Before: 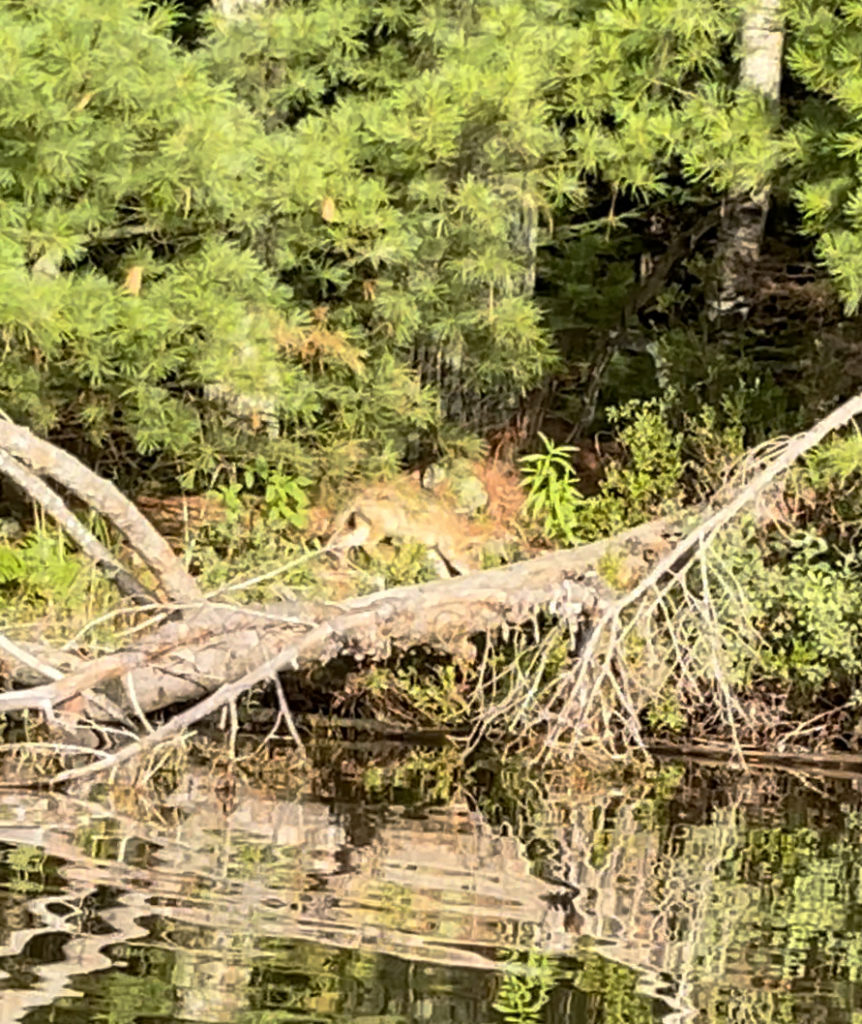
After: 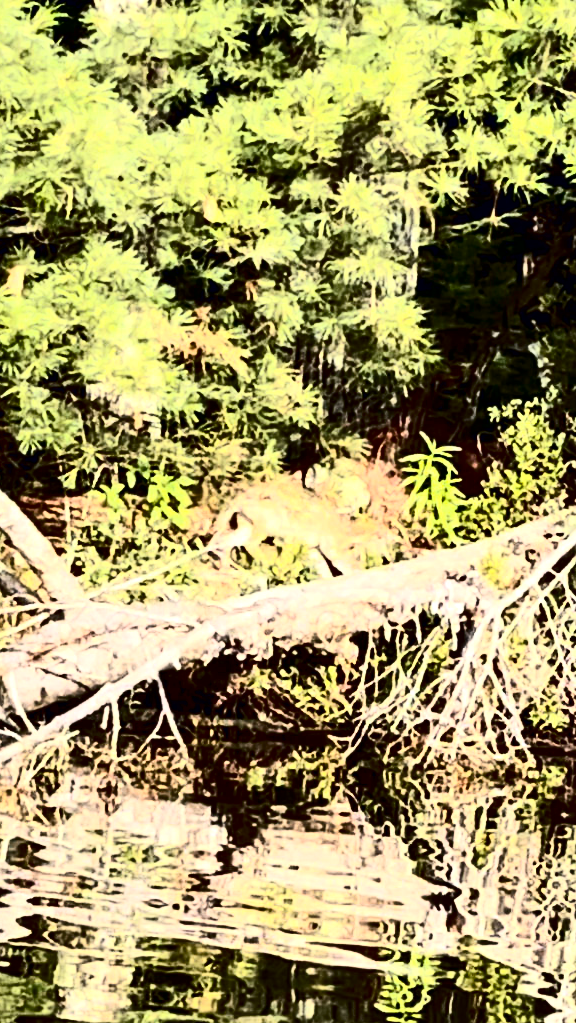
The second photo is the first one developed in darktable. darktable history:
crop and rotate: left 13.704%, right 19.463%
contrast brightness saturation: contrast 0.488, saturation -0.094
contrast equalizer: octaves 7, y [[0.6 ×6], [0.55 ×6], [0 ×6], [0 ×6], [0 ×6]]
